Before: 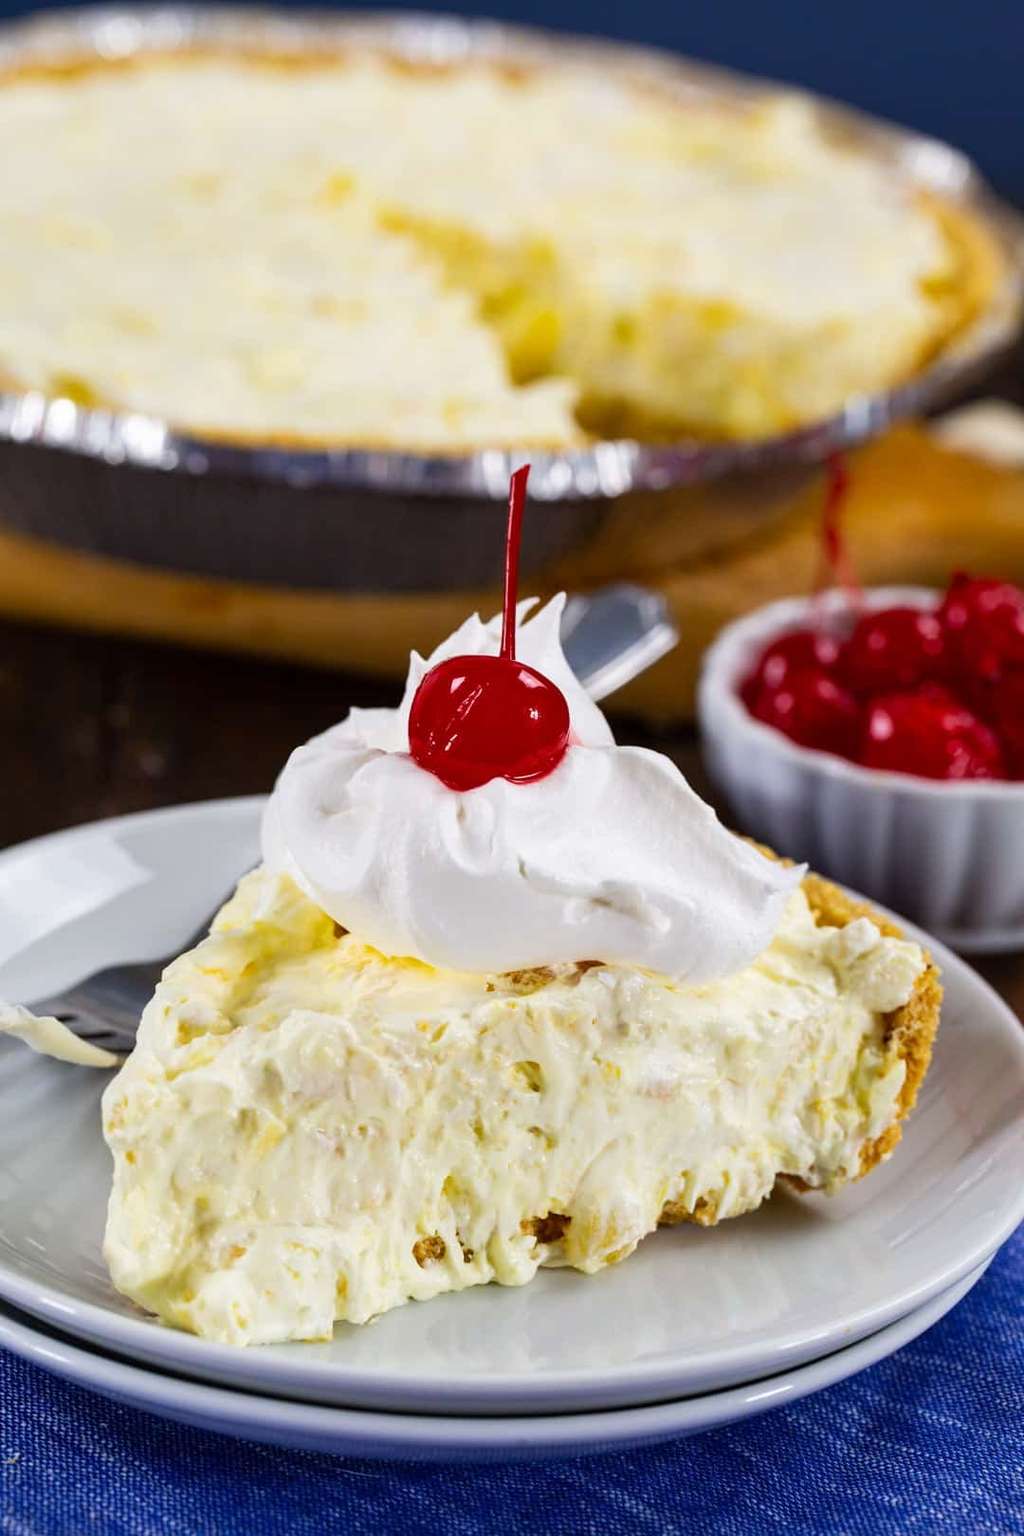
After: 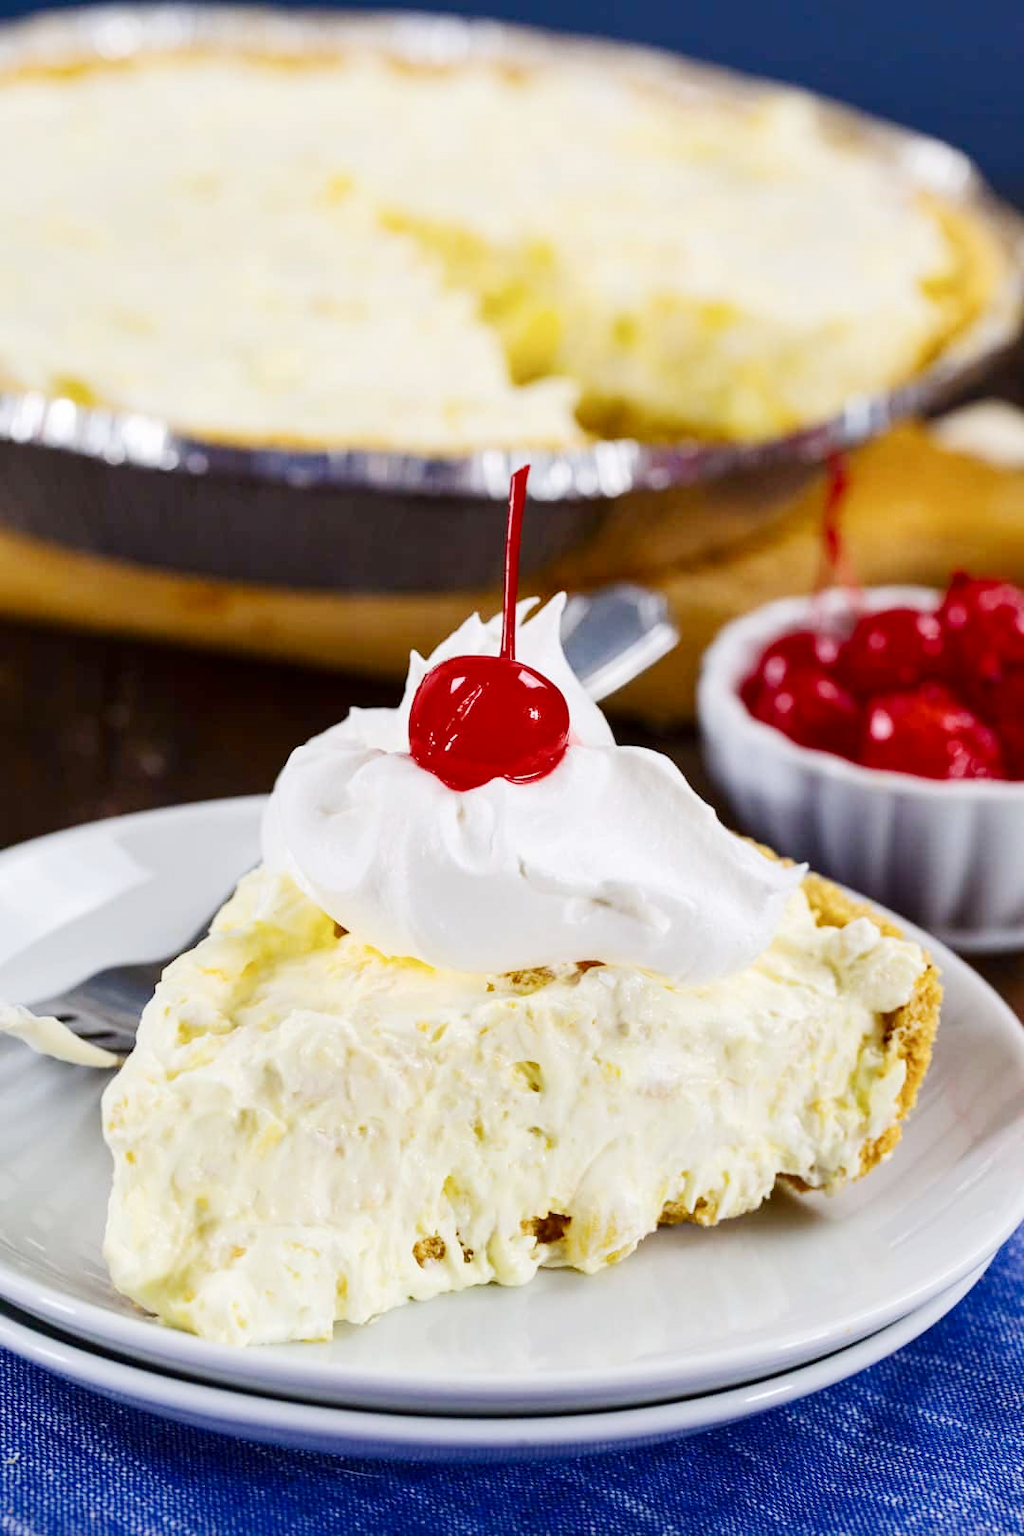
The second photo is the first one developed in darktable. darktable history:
contrast brightness saturation: contrast 0.142
base curve: curves: ch0 [(0, 0) (0.158, 0.273) (0.879, 0.895) (1, 1)], preserve colors none
shadows and highlights: radius 336.4, shadows 28.56, soften with gaussian
